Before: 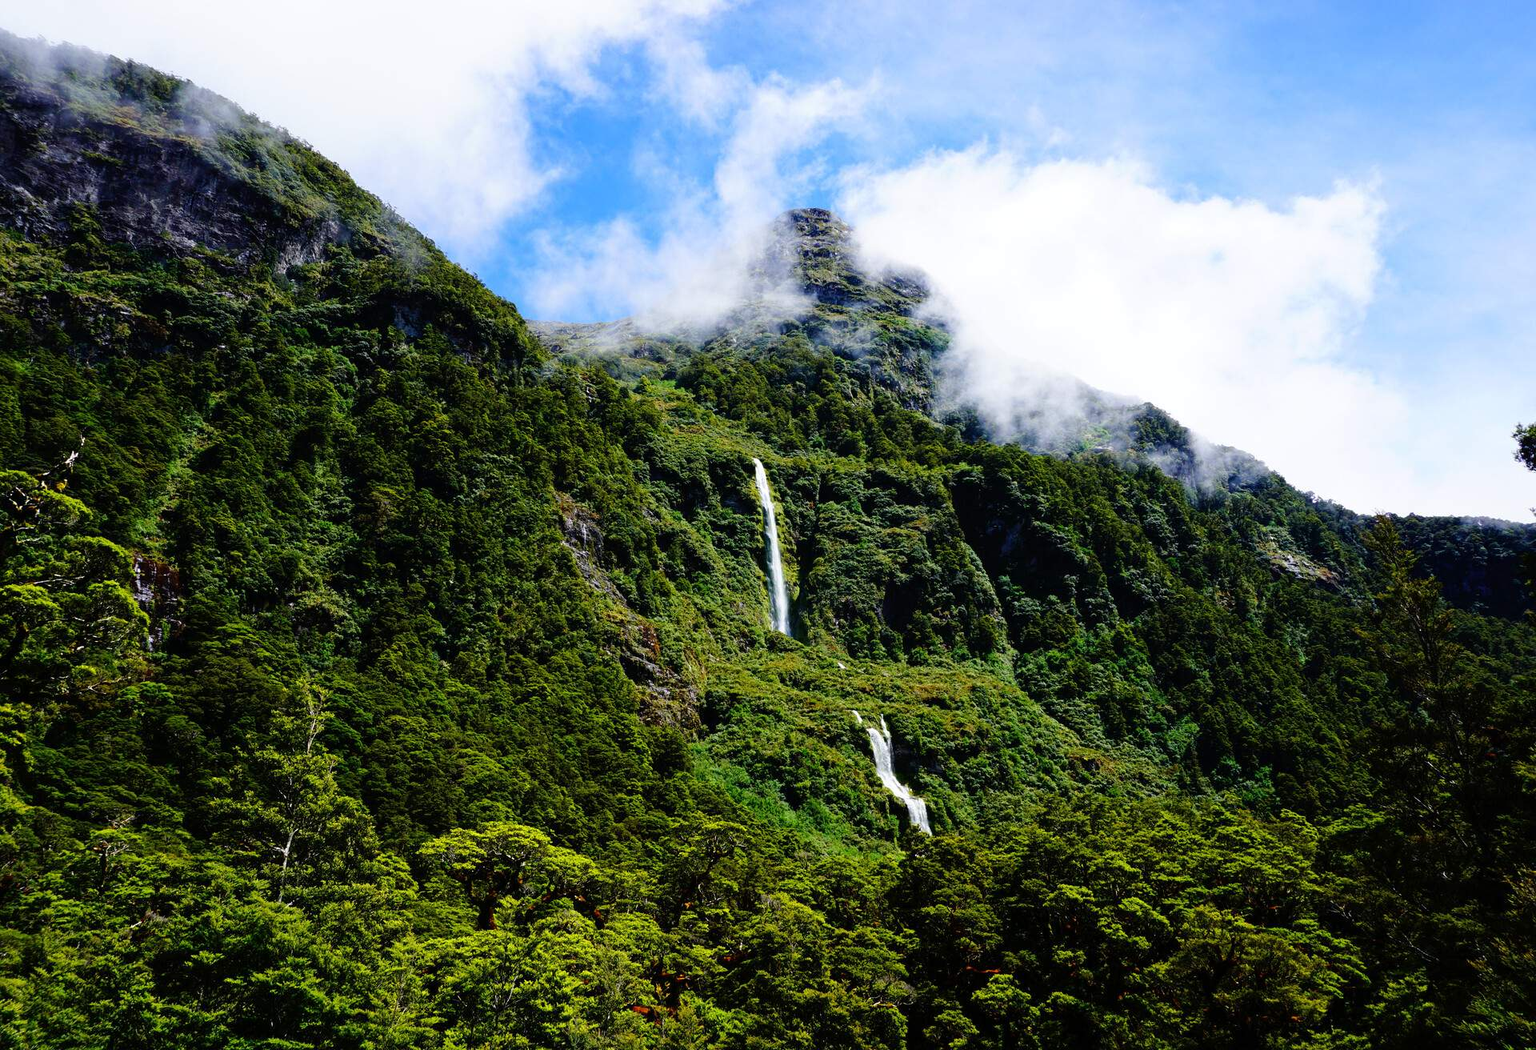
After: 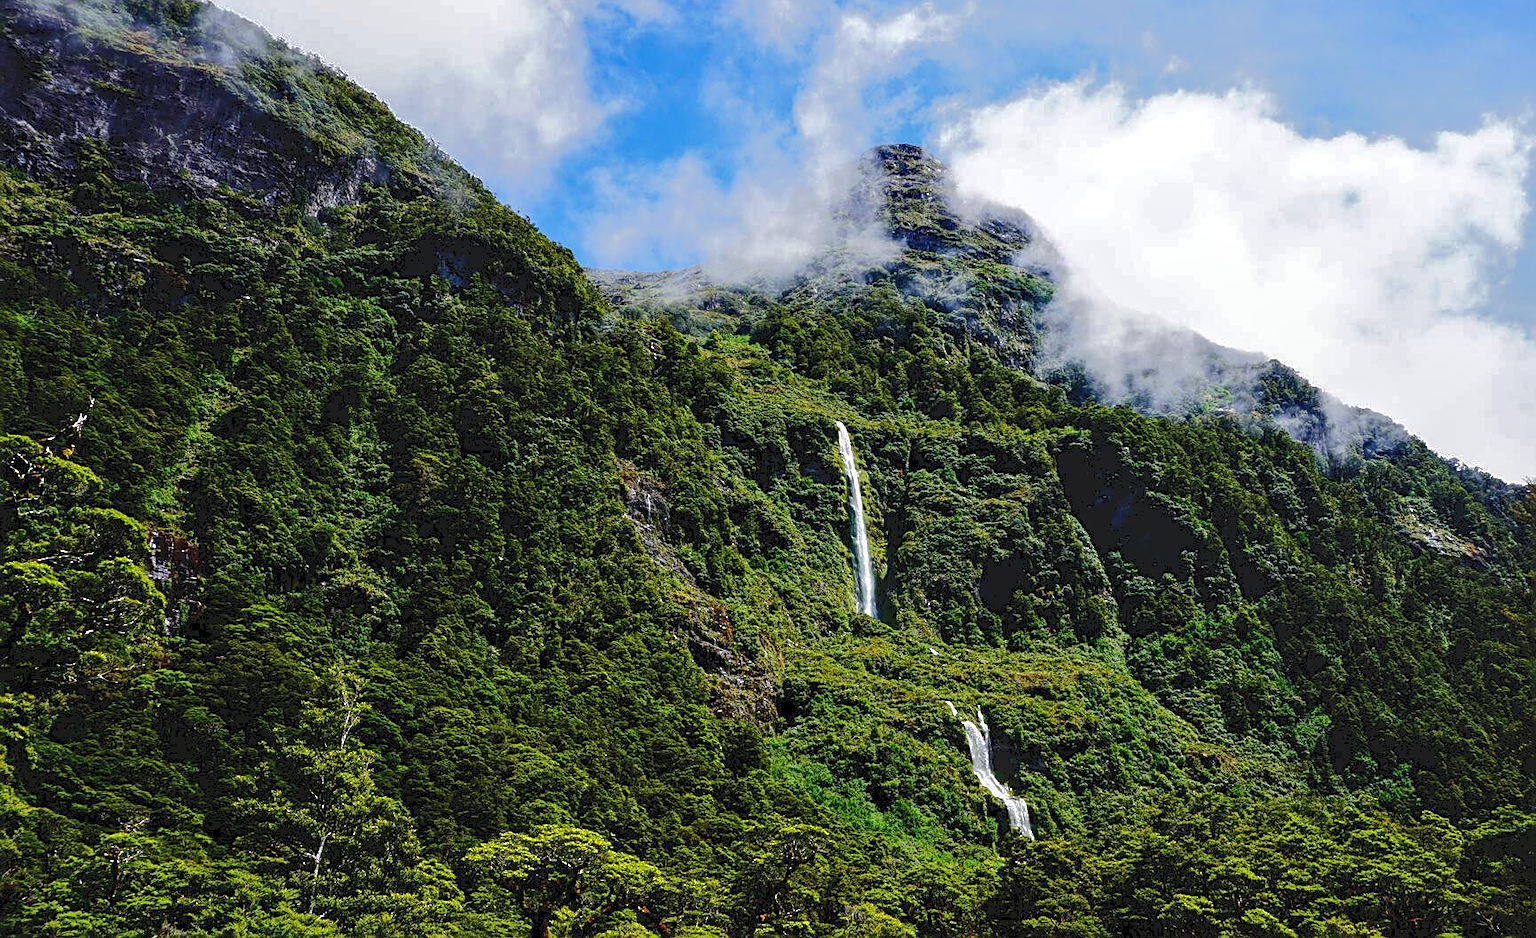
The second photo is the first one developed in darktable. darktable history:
local contrast: on, module defaults
tone curve: curves: ch0 [(0, 0) (0.003, 0.098) (0.011, 0.099) (0.025, 0.103) (0.044, 0.114) (0.069, 0.13) (0.1, 0.142) (0.136, 0.161) (0.177, 0.189) (0.224, 0.224) (0.277, 0.266) (0.335, 0.32) (0.399, 0.38) (0.468, 0.45) (0.543, 0.522) (0.623, 0.598) (0.709, 0.669) (0.801, 0.731) (0.898, 0.786) (1, 1)], color space Lab, independent channels, preserve colors none
crop: top 7.475%, right 9.844%, bottom 11.937%
contrast equalizer: y [[0.5, 0.486, 0.447, 0.446, 0.489, 0.5], [0.5 ×6], [0.5 ×6], [0 ×6], [0 ×6]], mix -0.305
sharpen: on, module defaults
